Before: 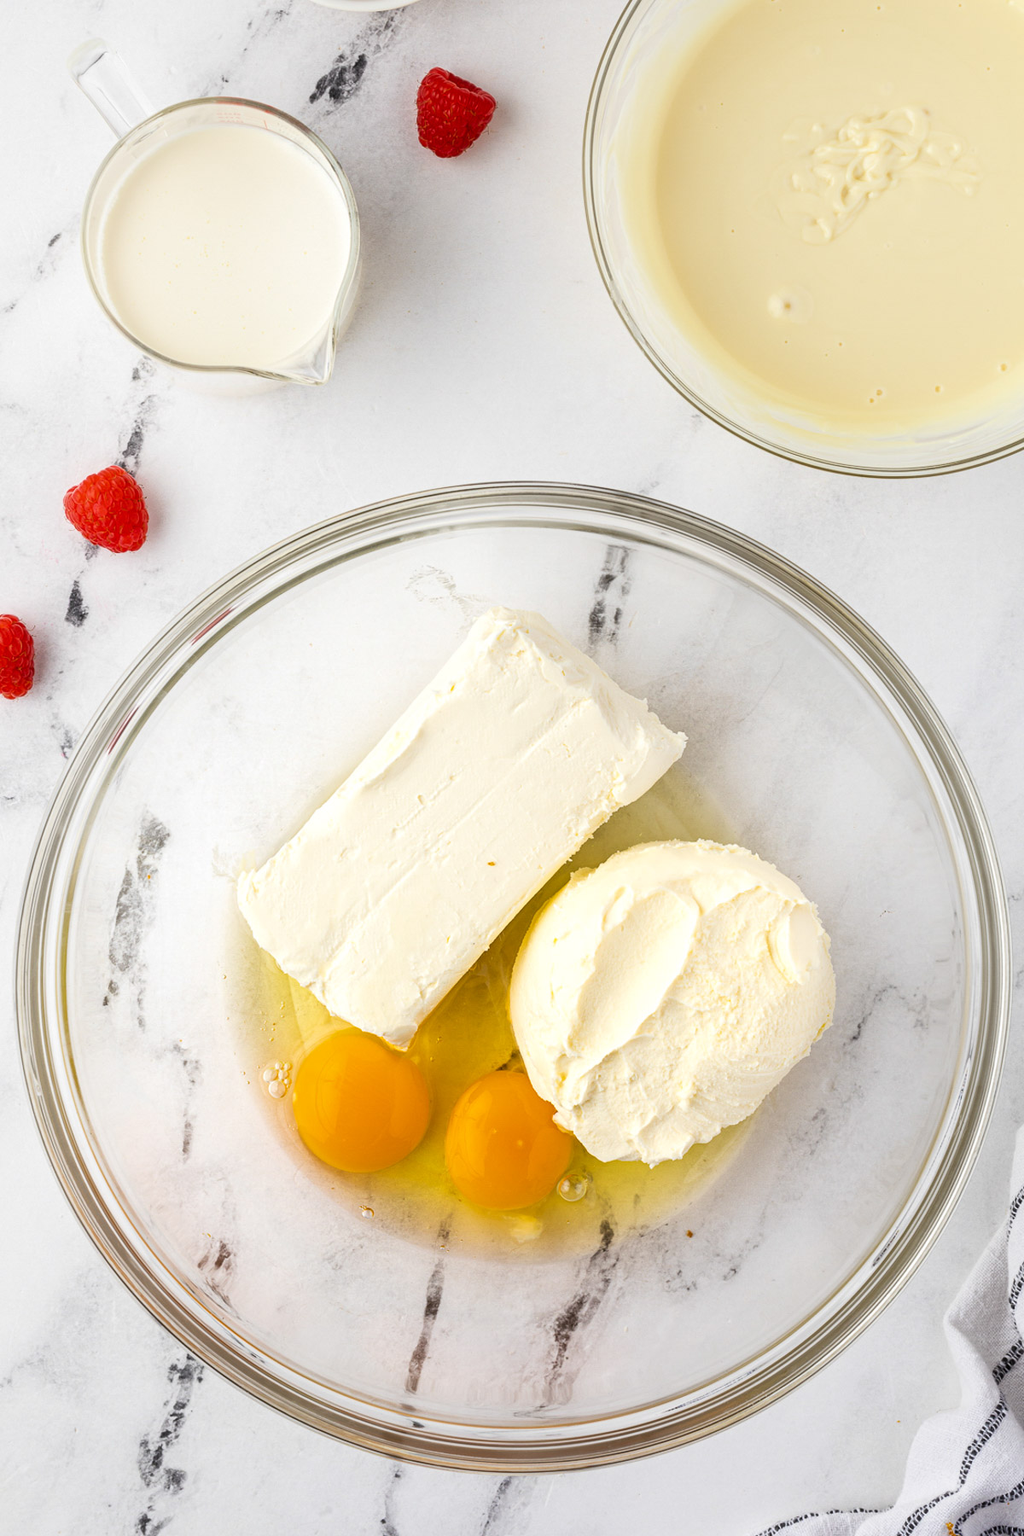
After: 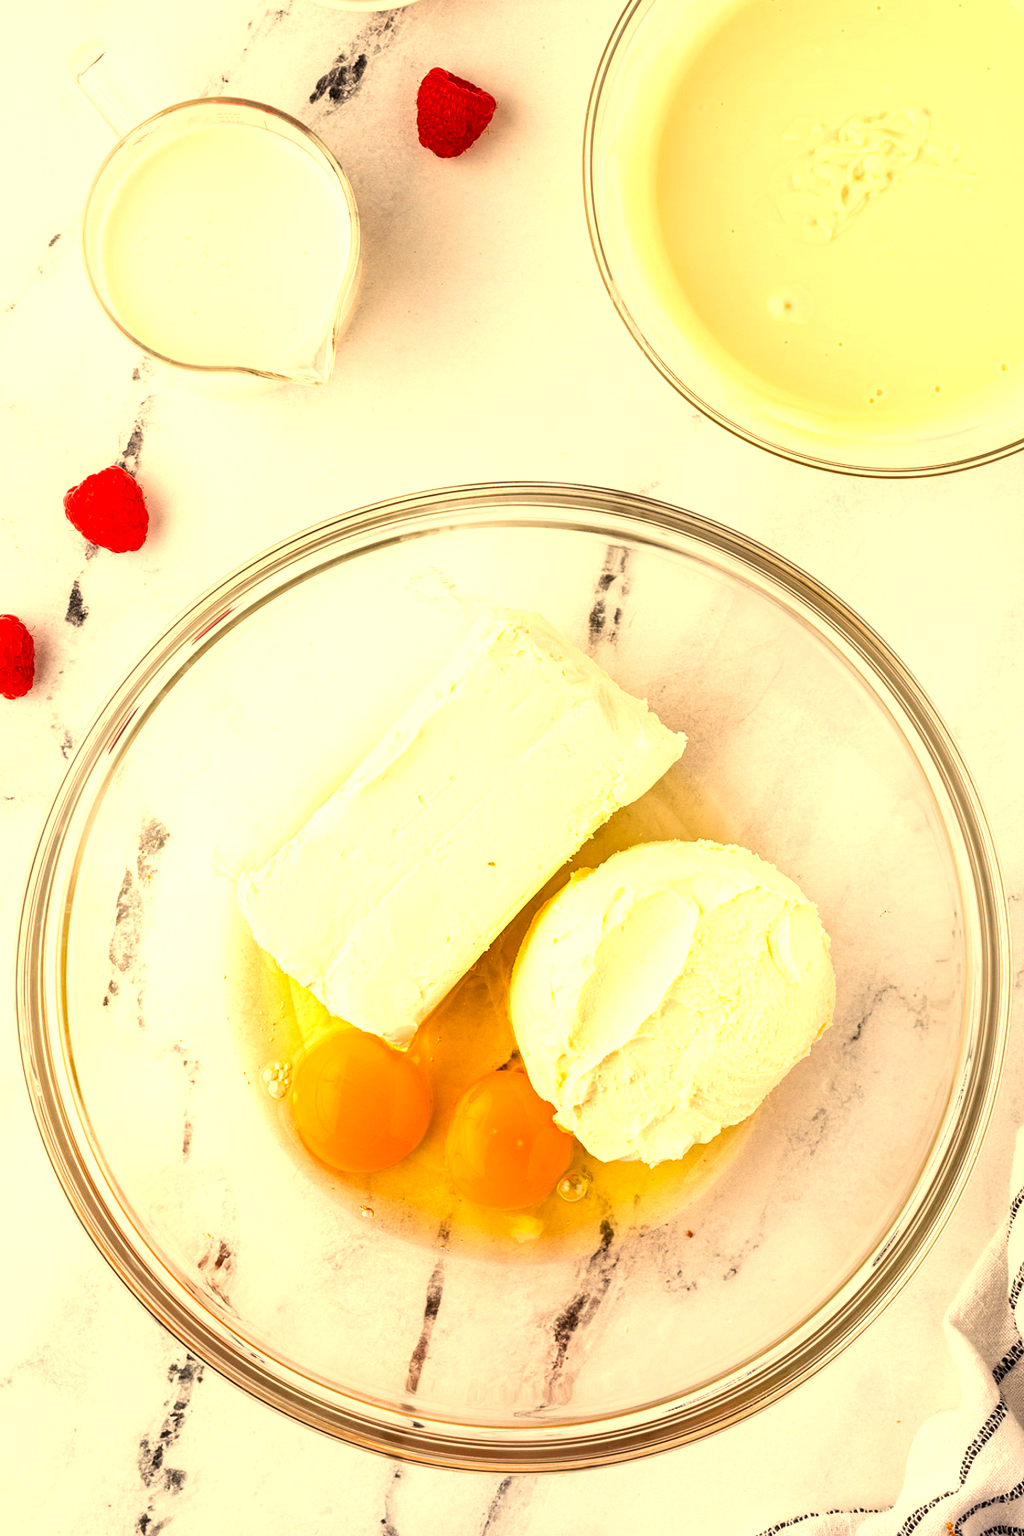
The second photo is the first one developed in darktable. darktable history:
color balance: lift [0.991, 1, 1, 1], gamma [0.996, 1, 1, 1], input saturation 98.52%, contrast 20.34%, output saturation 103.72%
white balance: red 1.138, green 0.996, blue 0.812
